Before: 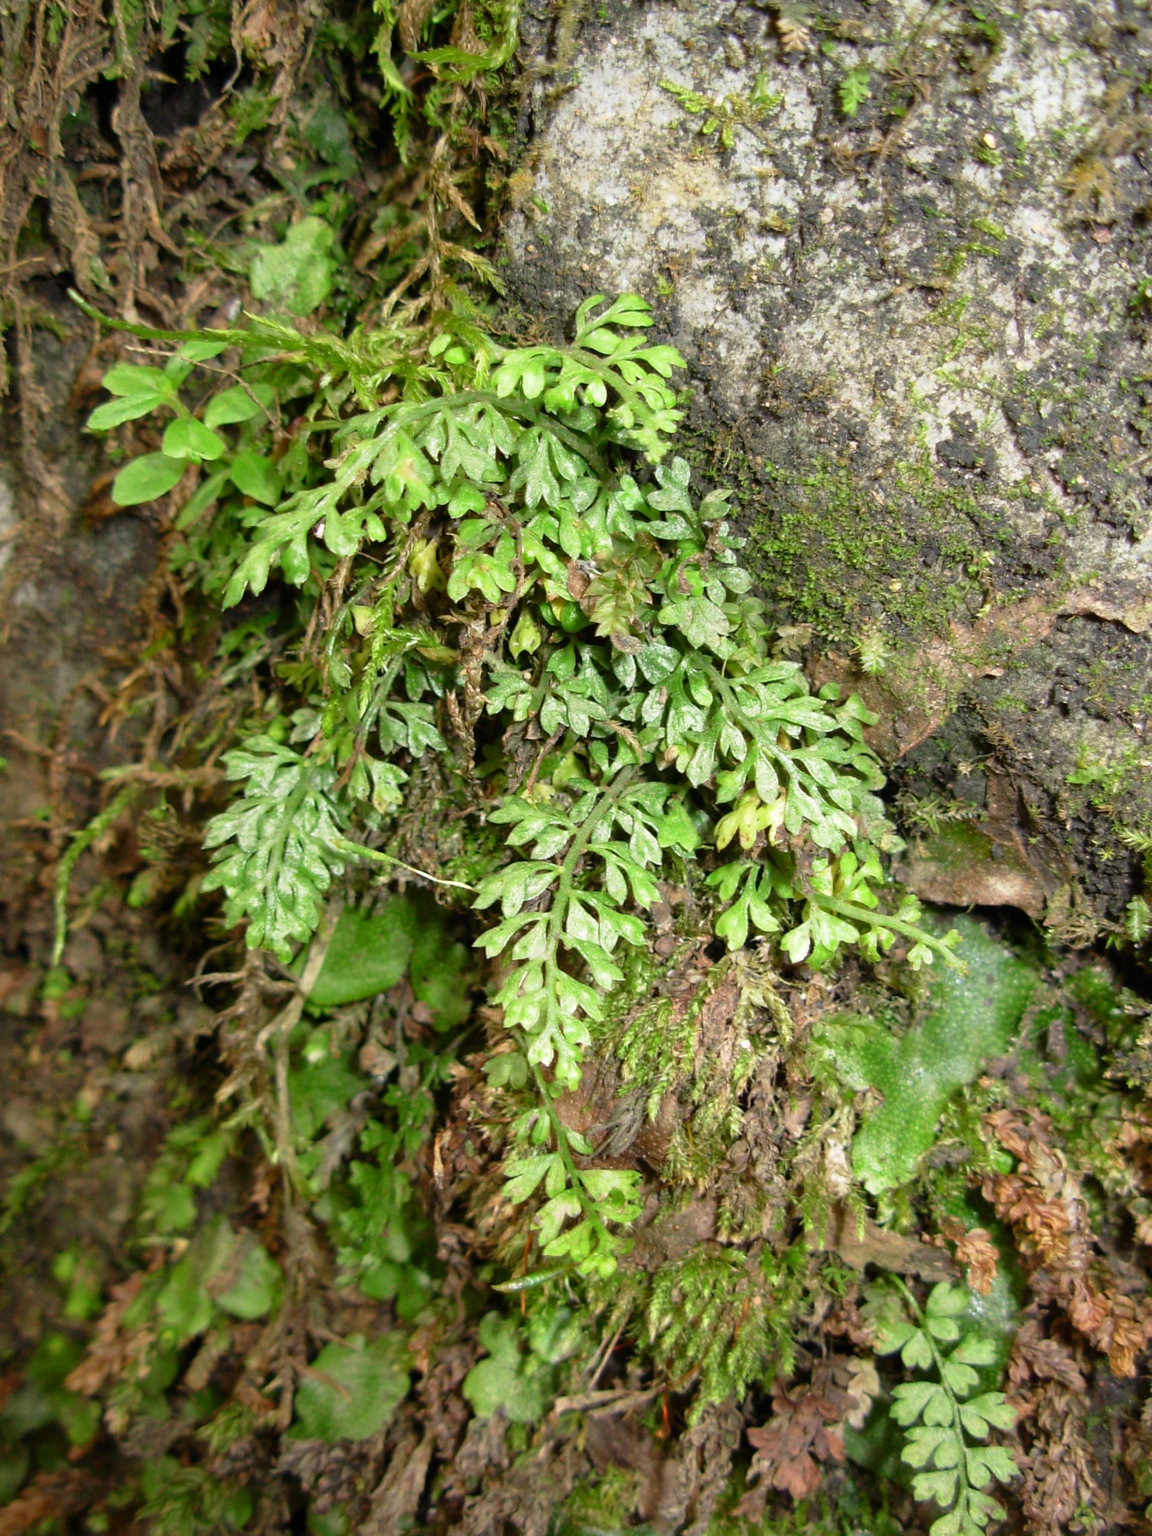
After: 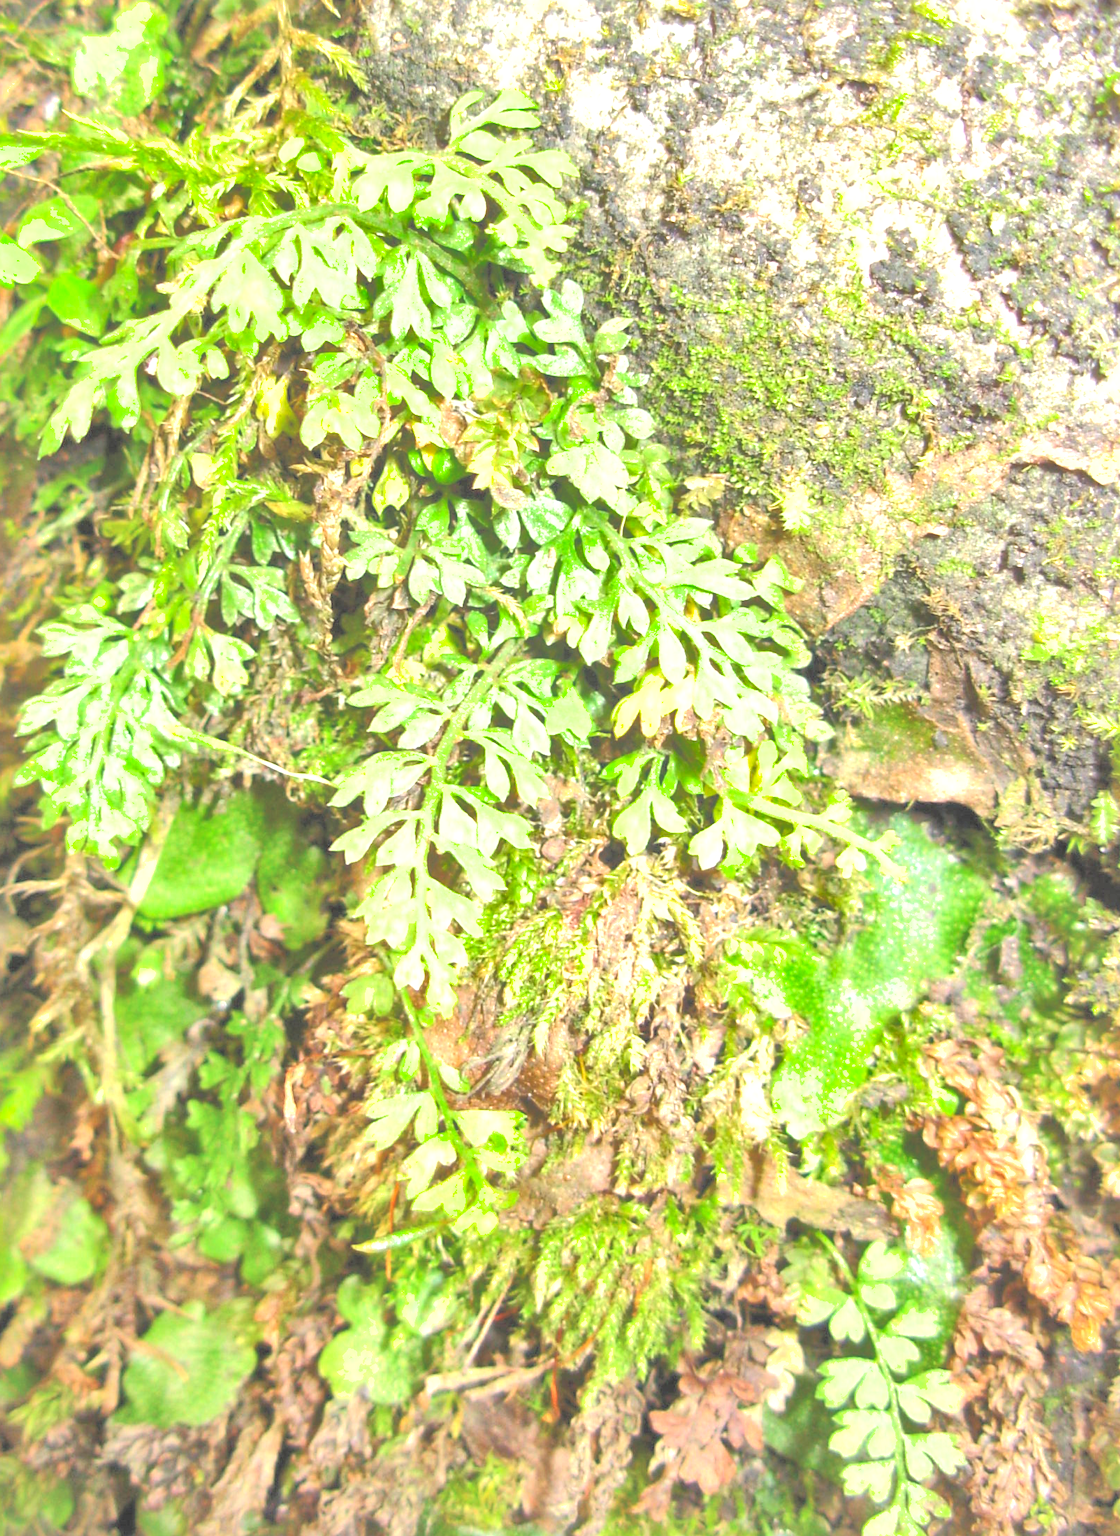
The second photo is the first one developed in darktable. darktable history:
crop: left 16.507%, top 14.119%
contrast brightness saturation: brightness 0.998
local contrast: mode bilateral grid, contrast 20, coarseness 50, detail 149%, midtone range 0.2
exposure: black level correction 0, exposure 1.197 EV, compensate highlight preservation false
shadows and highlights: on, module defaults
